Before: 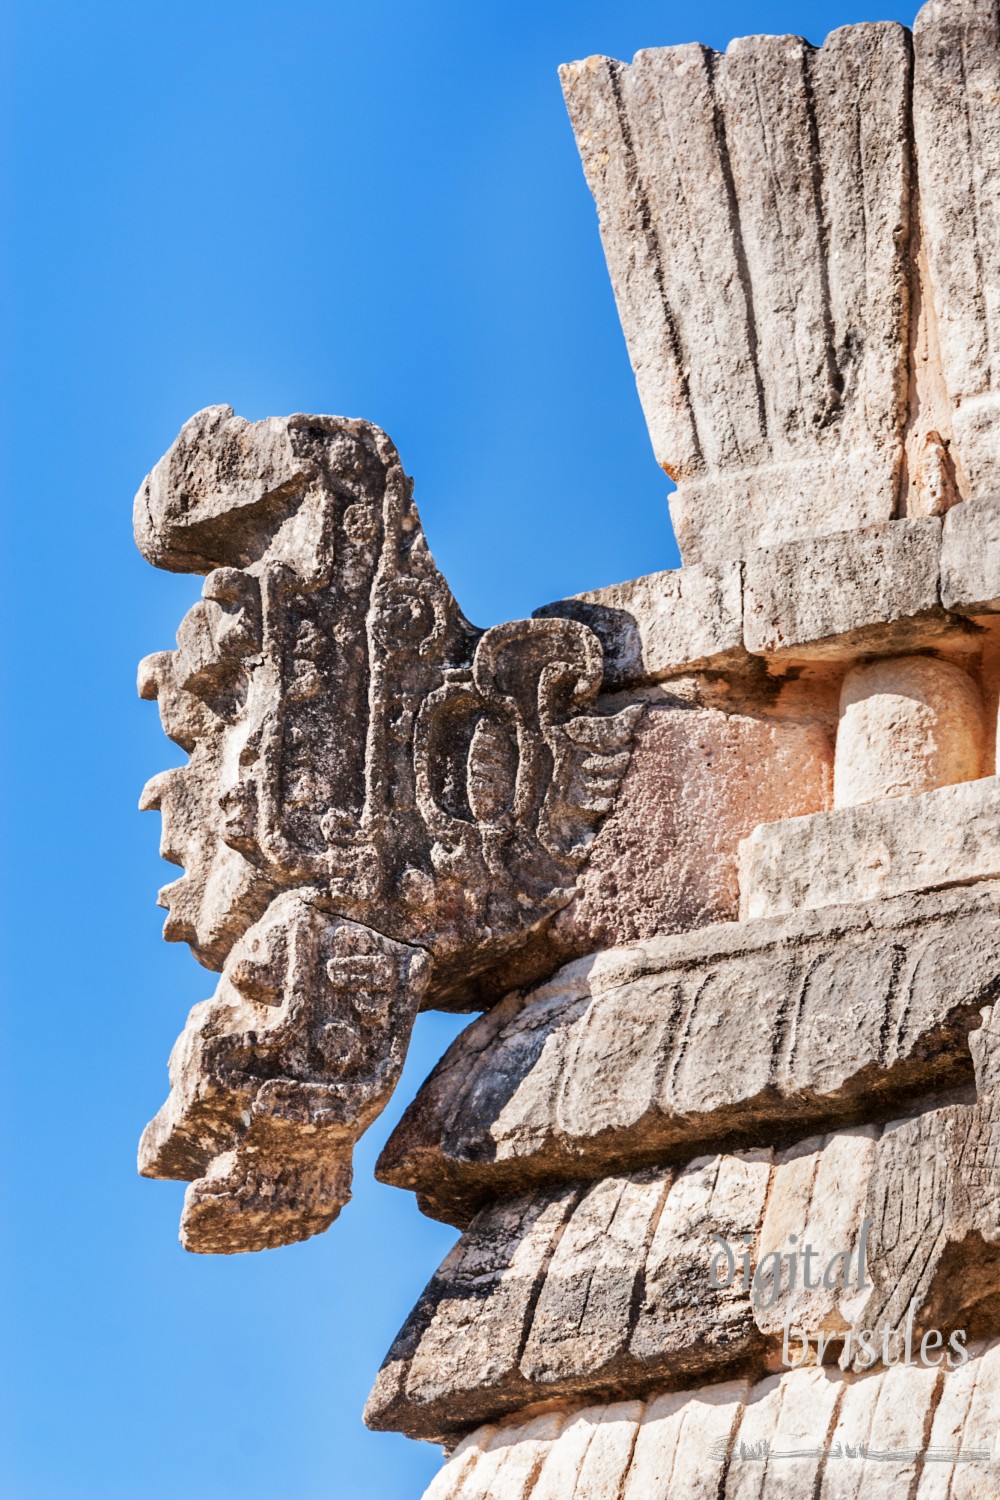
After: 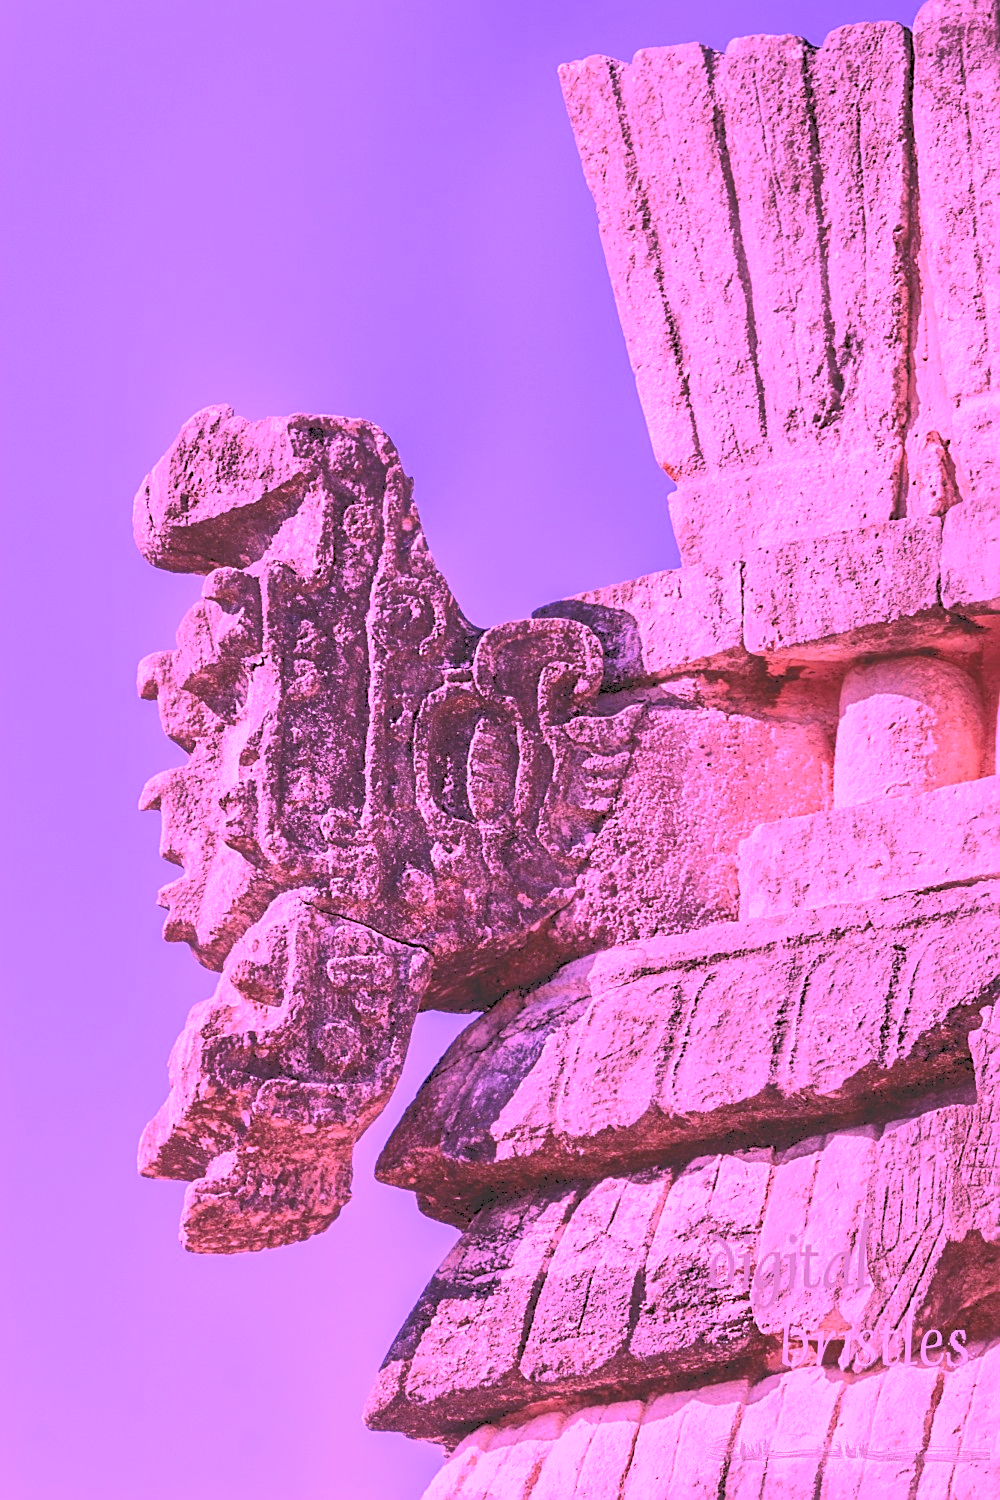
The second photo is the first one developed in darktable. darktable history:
sharpen: on, module defaults
contrast brightness saturation: saturation -0.064
color calibration: illuminant custom, x 0.261, y 0.521, temperature 7022.6 K, saturation algorithm version 1 (2020)
tone curve: curves: ch0 [(0, 0) (0.003, 0.217) (0.011, 0.217) (0.025, 0.229) (0.044, 0.243) (0.069, 0.253) (0.1, 0.265) (0.136, 0.281) (0.177, 0.305) (0.224, 0.331) (0.277, 0.369) (0.335, 0.415) (0.399, 0.472) (0.468, 0.543) (0.543, 0.609) (0.623, 0.676) (0.709, 0.734) (0.801, 0.798) (0.898, 0.849) (1, 1)], color space Lab, independent channels, preserve colors none
